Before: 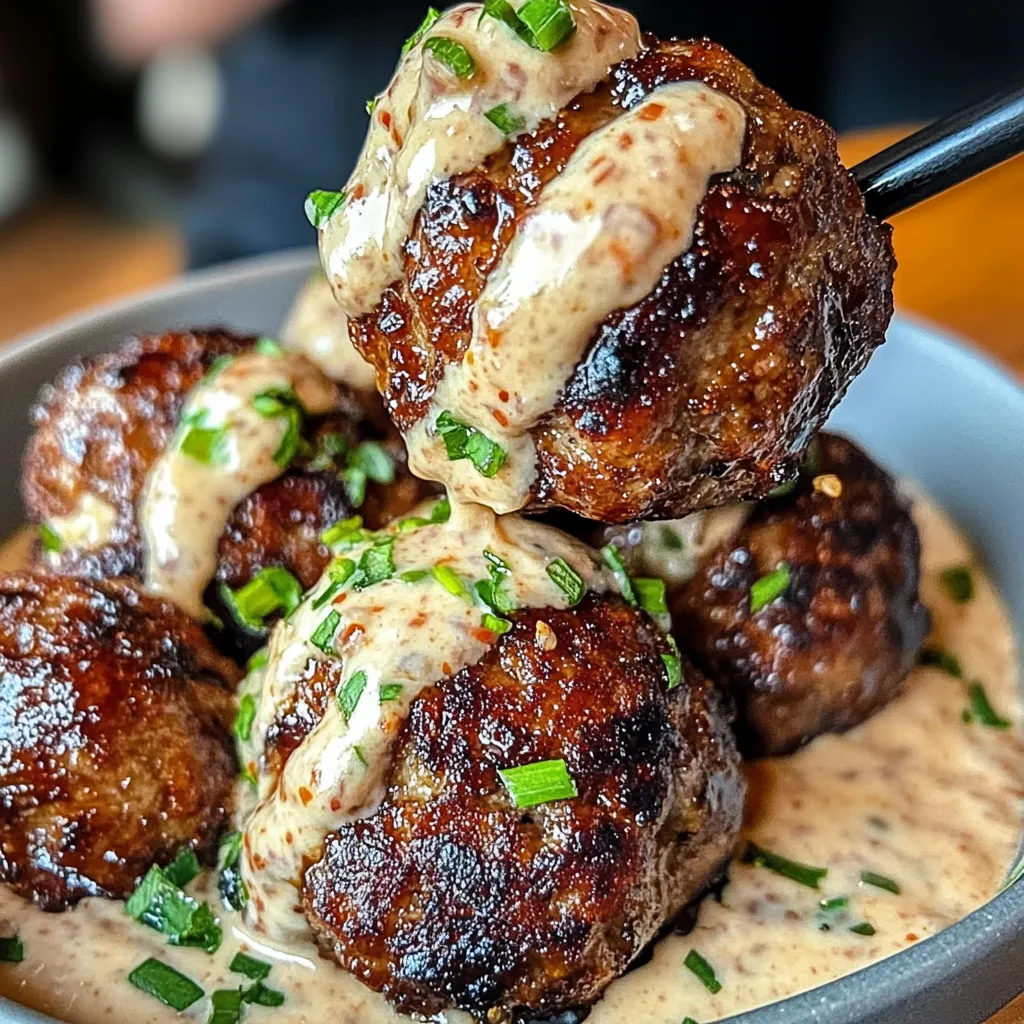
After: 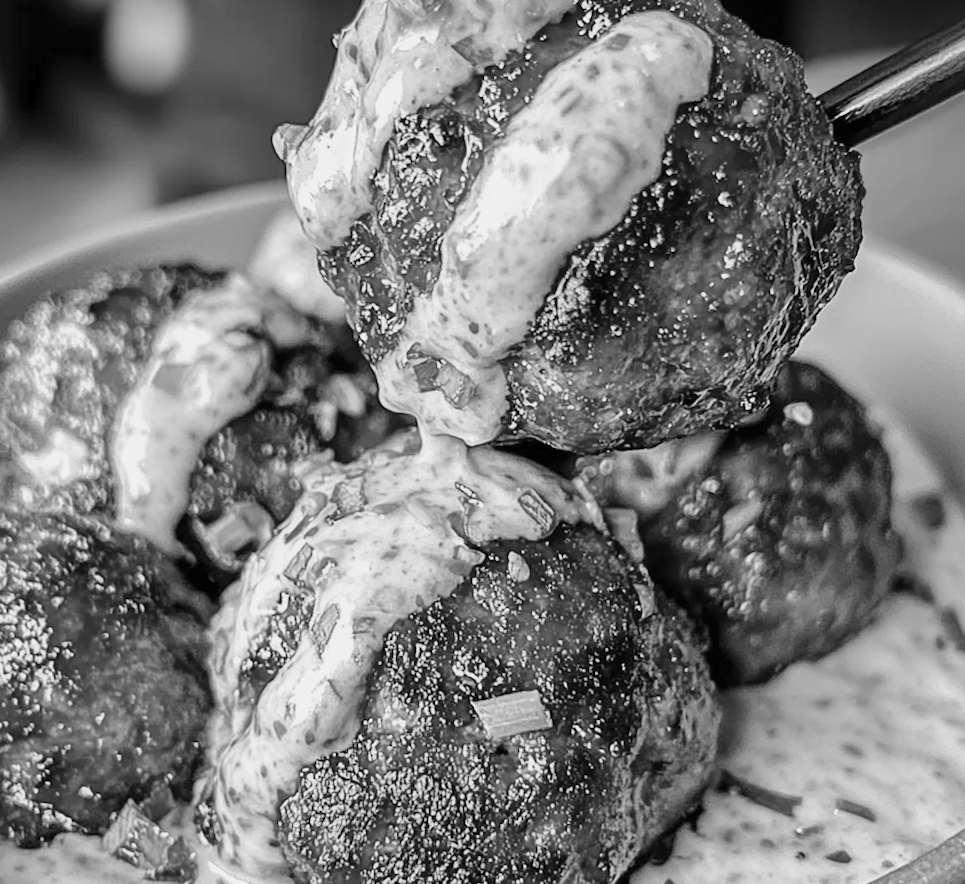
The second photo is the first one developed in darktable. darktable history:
crop and rotate: angle -2.38°
rotate and perspective: rotation -3°, crop left 0.031, crop right 0.968, crop top 0.07, crop bottom 0.93
white balance: red 1.004, blue 1.024
color correction: highlights a* 5.62, highlights b* 33.57, shadows a* -25.86, shadows b* 4.02
exposure: exposure -0.21 EV, compensate highlight preservation false
monochrome: on, module defaults
contrast brightness saturation: brightness 0.15
